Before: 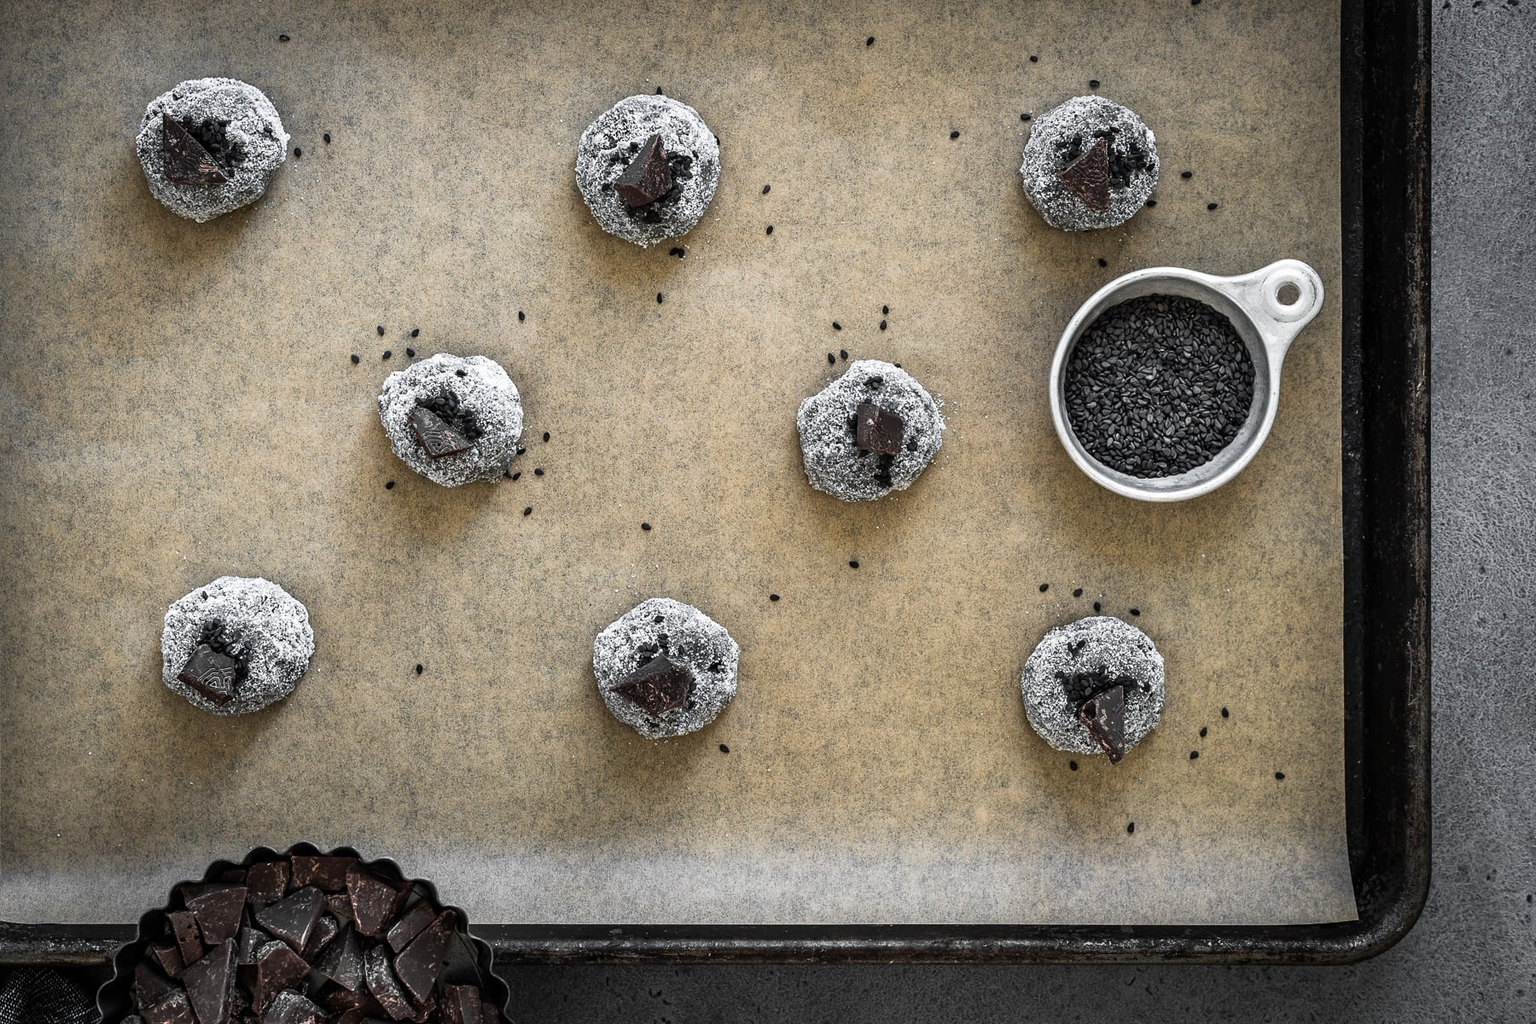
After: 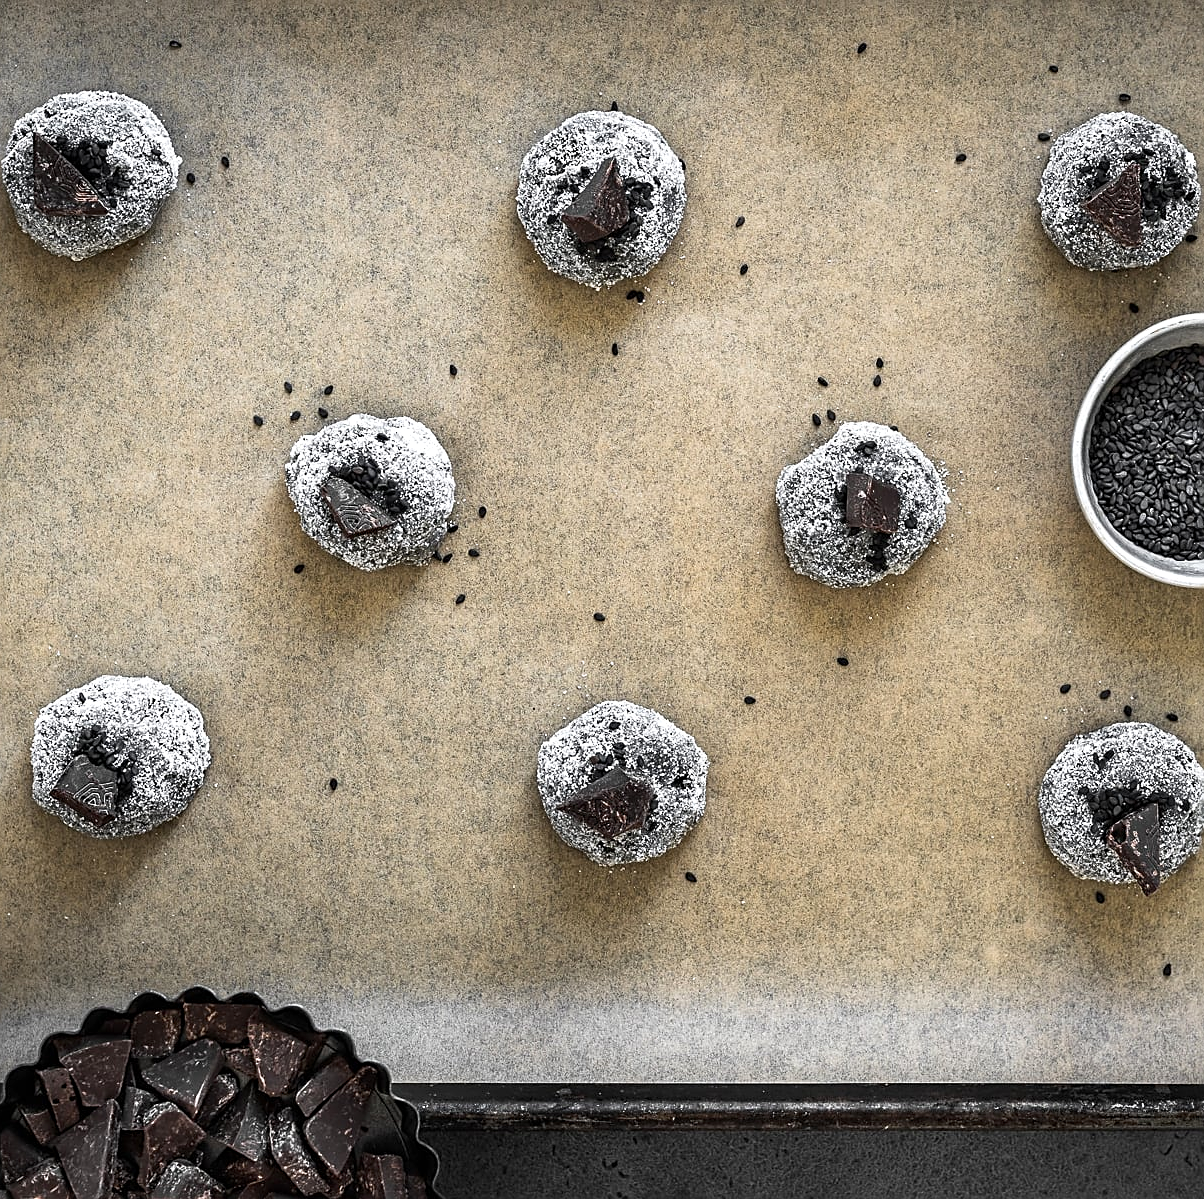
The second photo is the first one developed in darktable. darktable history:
crop and rotate: left 8.817%, right 24.243%
exposure: exposure 0.203 EV, compensate highlight preservation false
sharpen: on, module defaults
